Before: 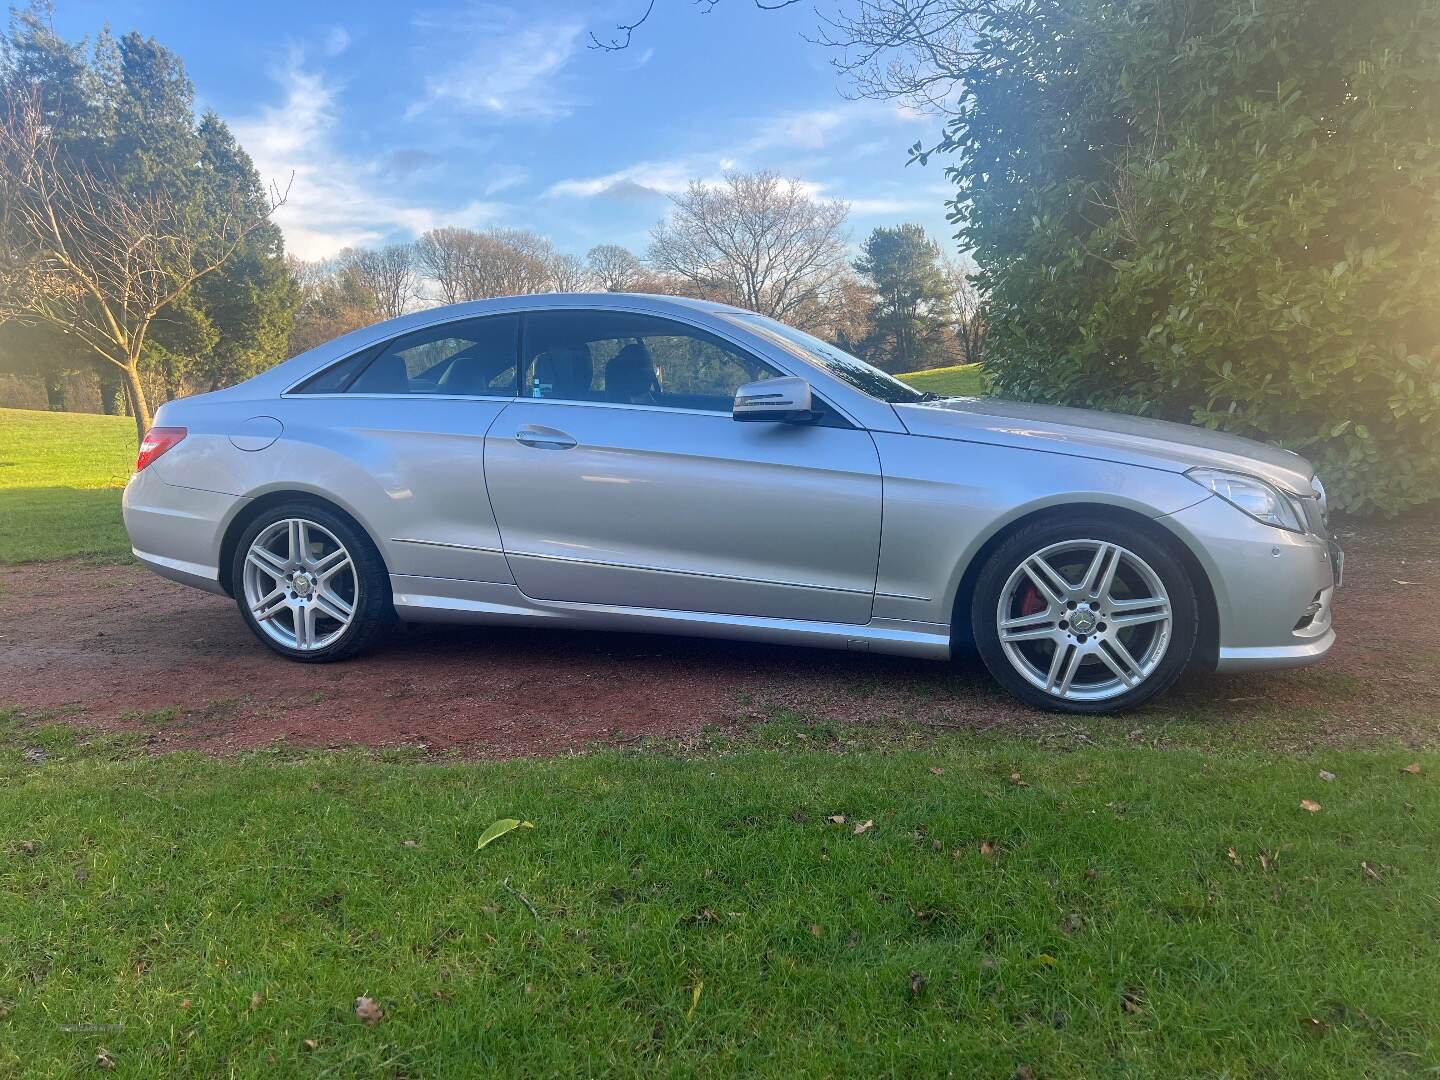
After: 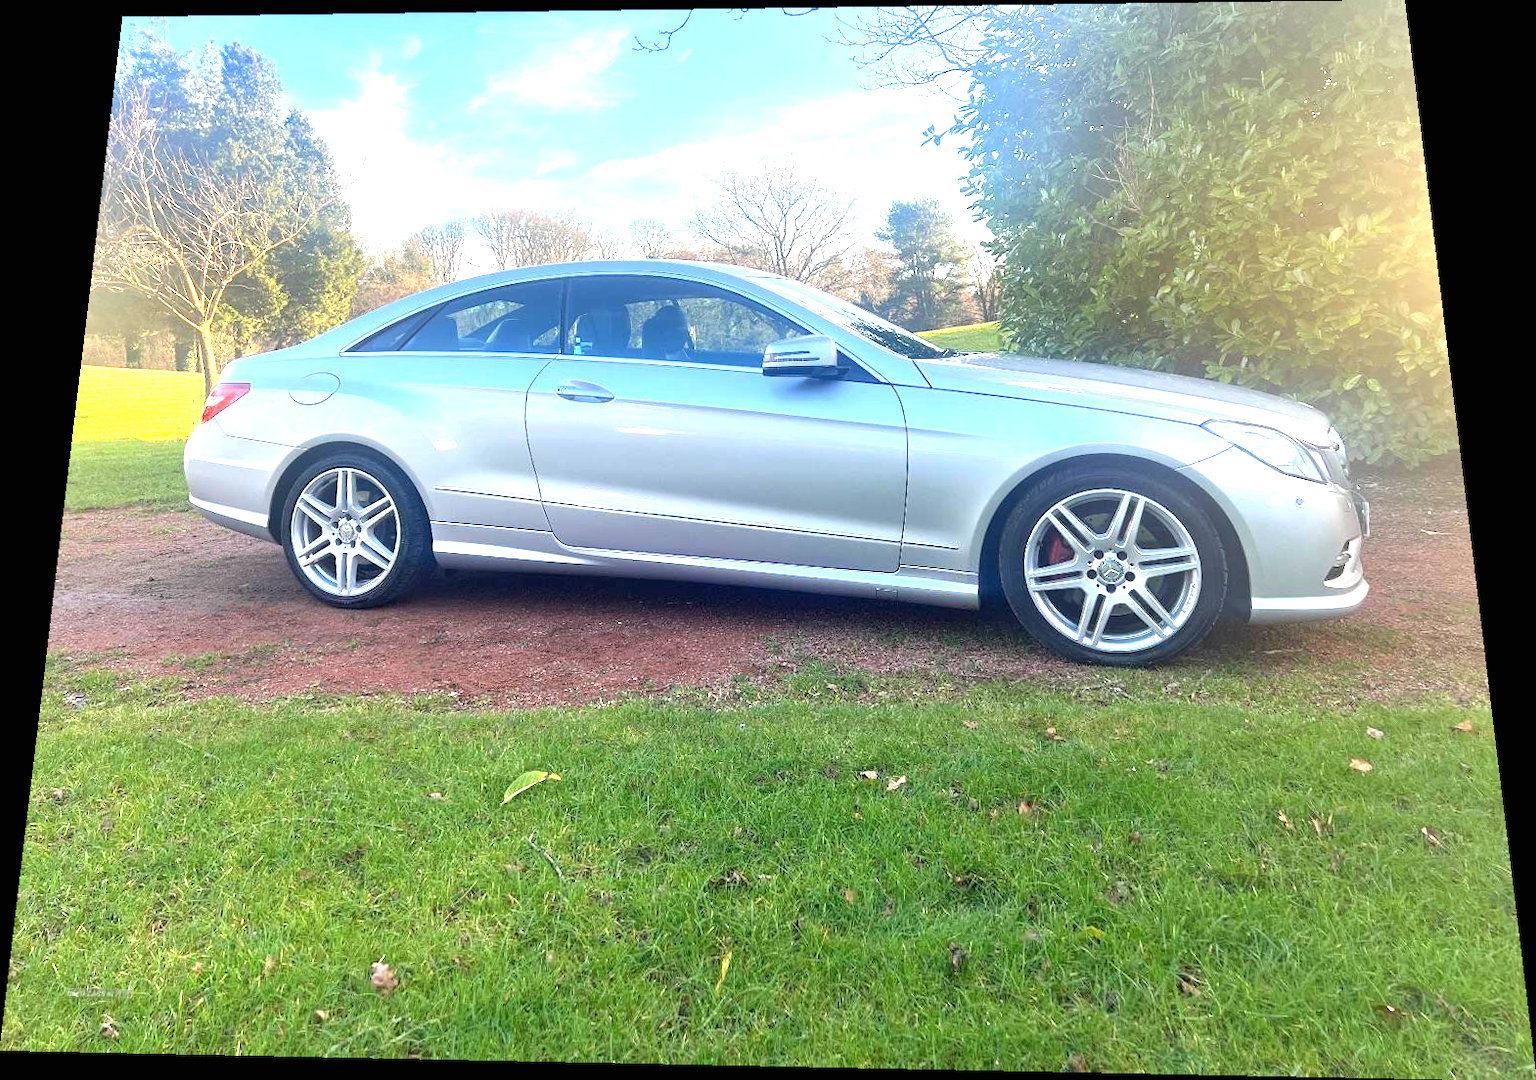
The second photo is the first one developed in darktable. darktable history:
haze removal: strength 0.02, distance 0.25, compatibility mode true, adaptive false
exposure: black level correction 0, exposure 1.45 EV, compensate exposure bias true, compensate highlight preservation false
rotate and perspective: rotation 0.128°, lens shift (vertical) -0.181, lens shift (horizontal) -0.044, shear 0.001, automatic cropping off
